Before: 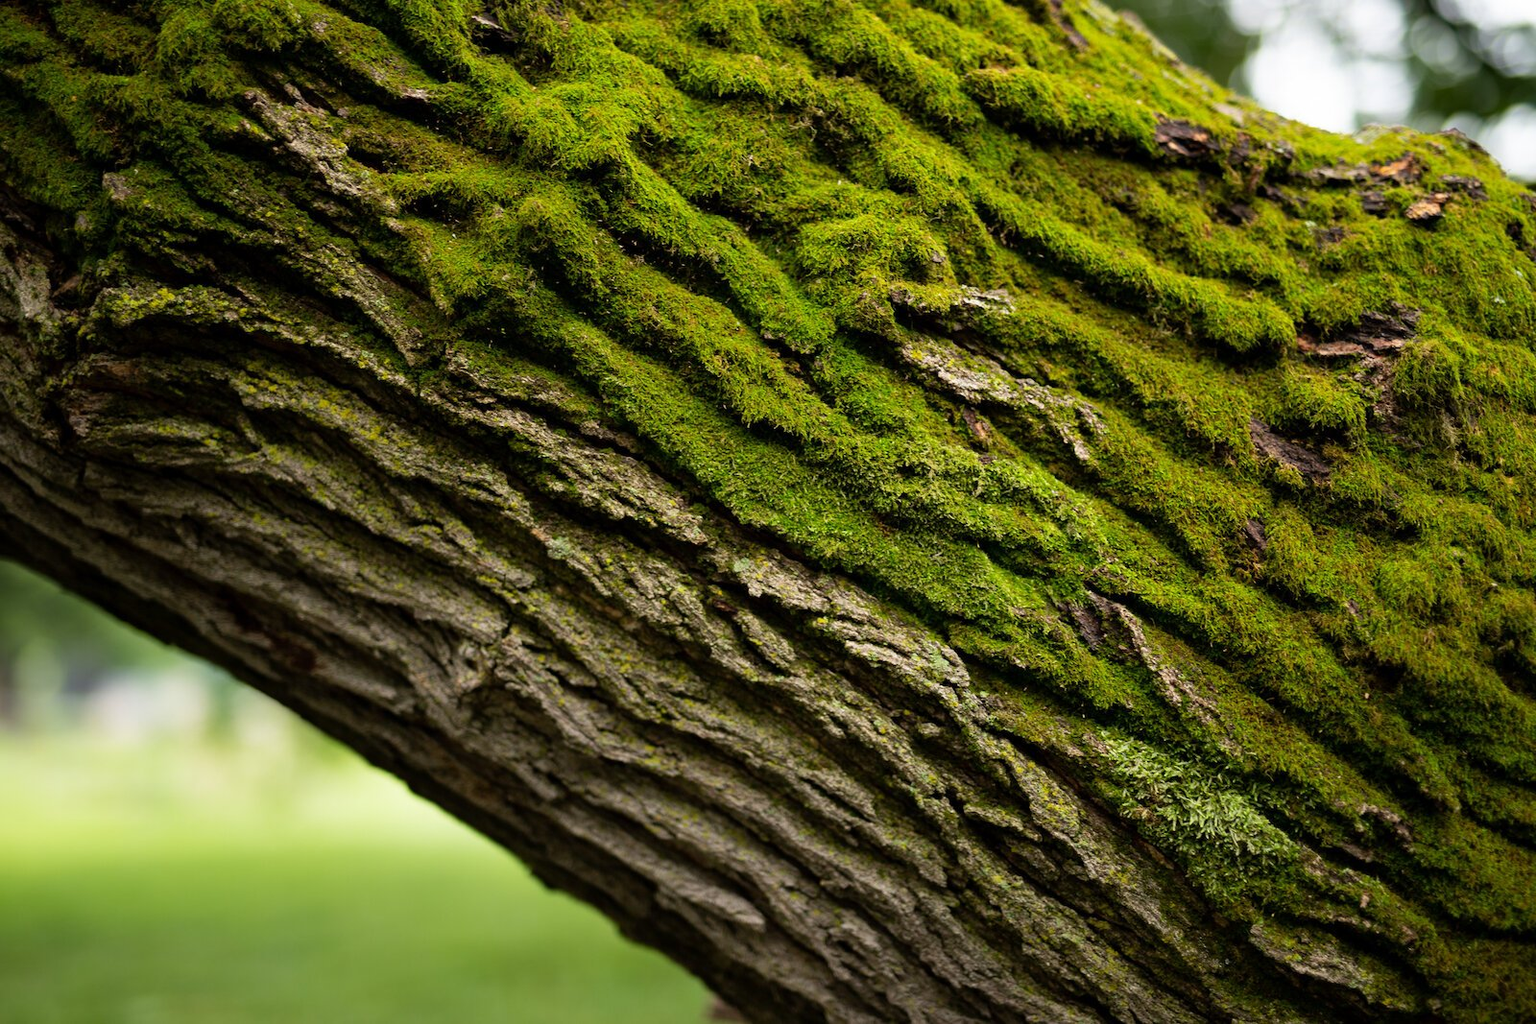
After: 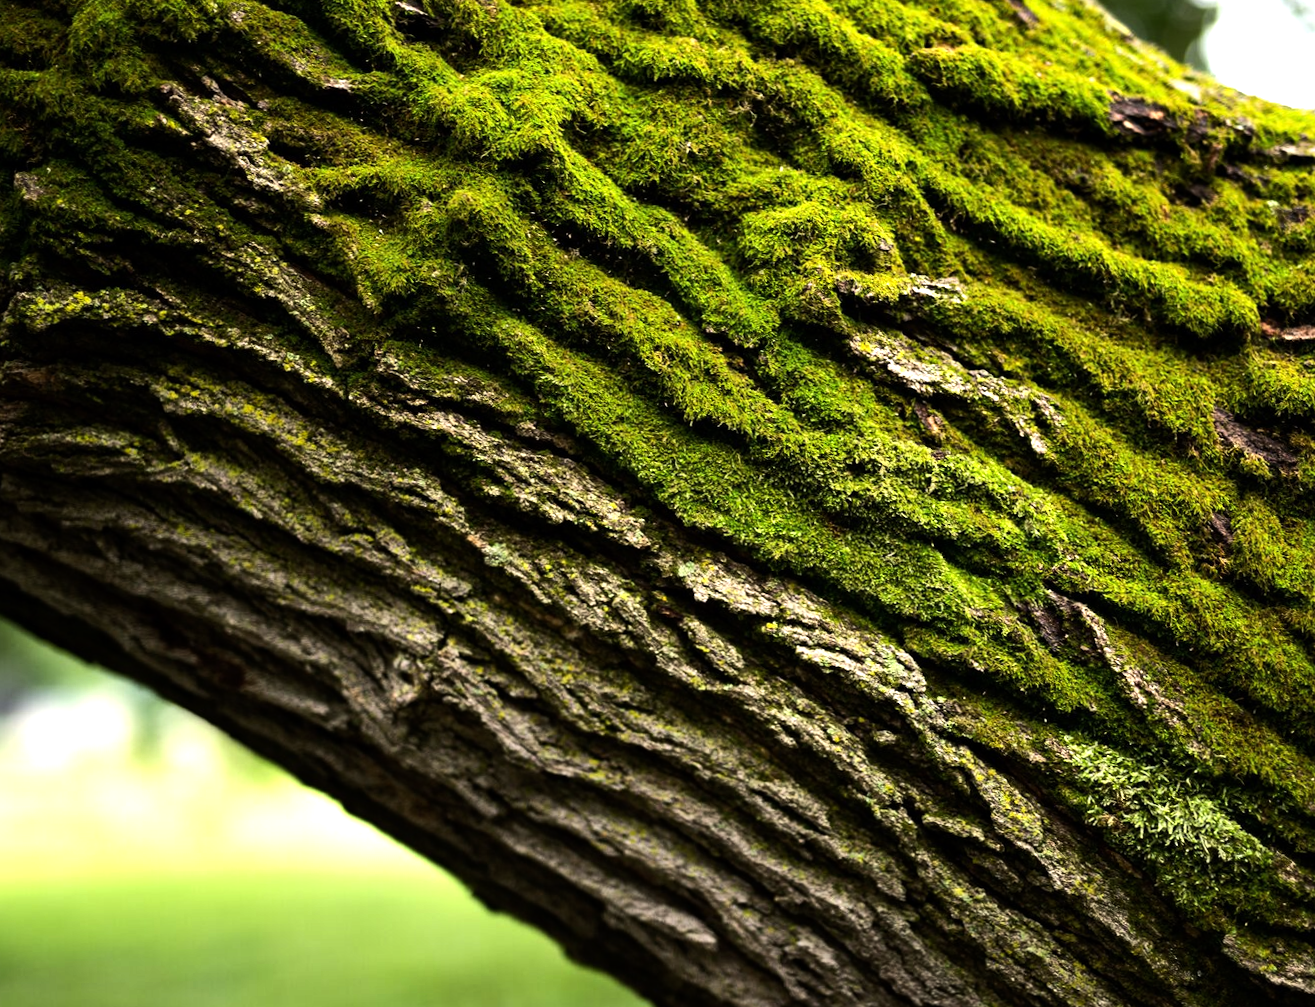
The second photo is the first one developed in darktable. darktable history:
tone equalizer: -8 EV -1.08 EV, -7 EV -1.01 EV, -6 EV -0.867 EV, -5 EV -0.578 EV, -3 EV 0.578 EV, -2 EV 0.867 EV, -1 EV 1.01 EV, +0 EV 1.08 EV, edges refinement/feathering 500, mask exposure compensation -1.57 EV, preserve details no
crop and rotate: angle 1°, left 4.281%, top 0.642%, right 11.383%, bottom 2.486%
